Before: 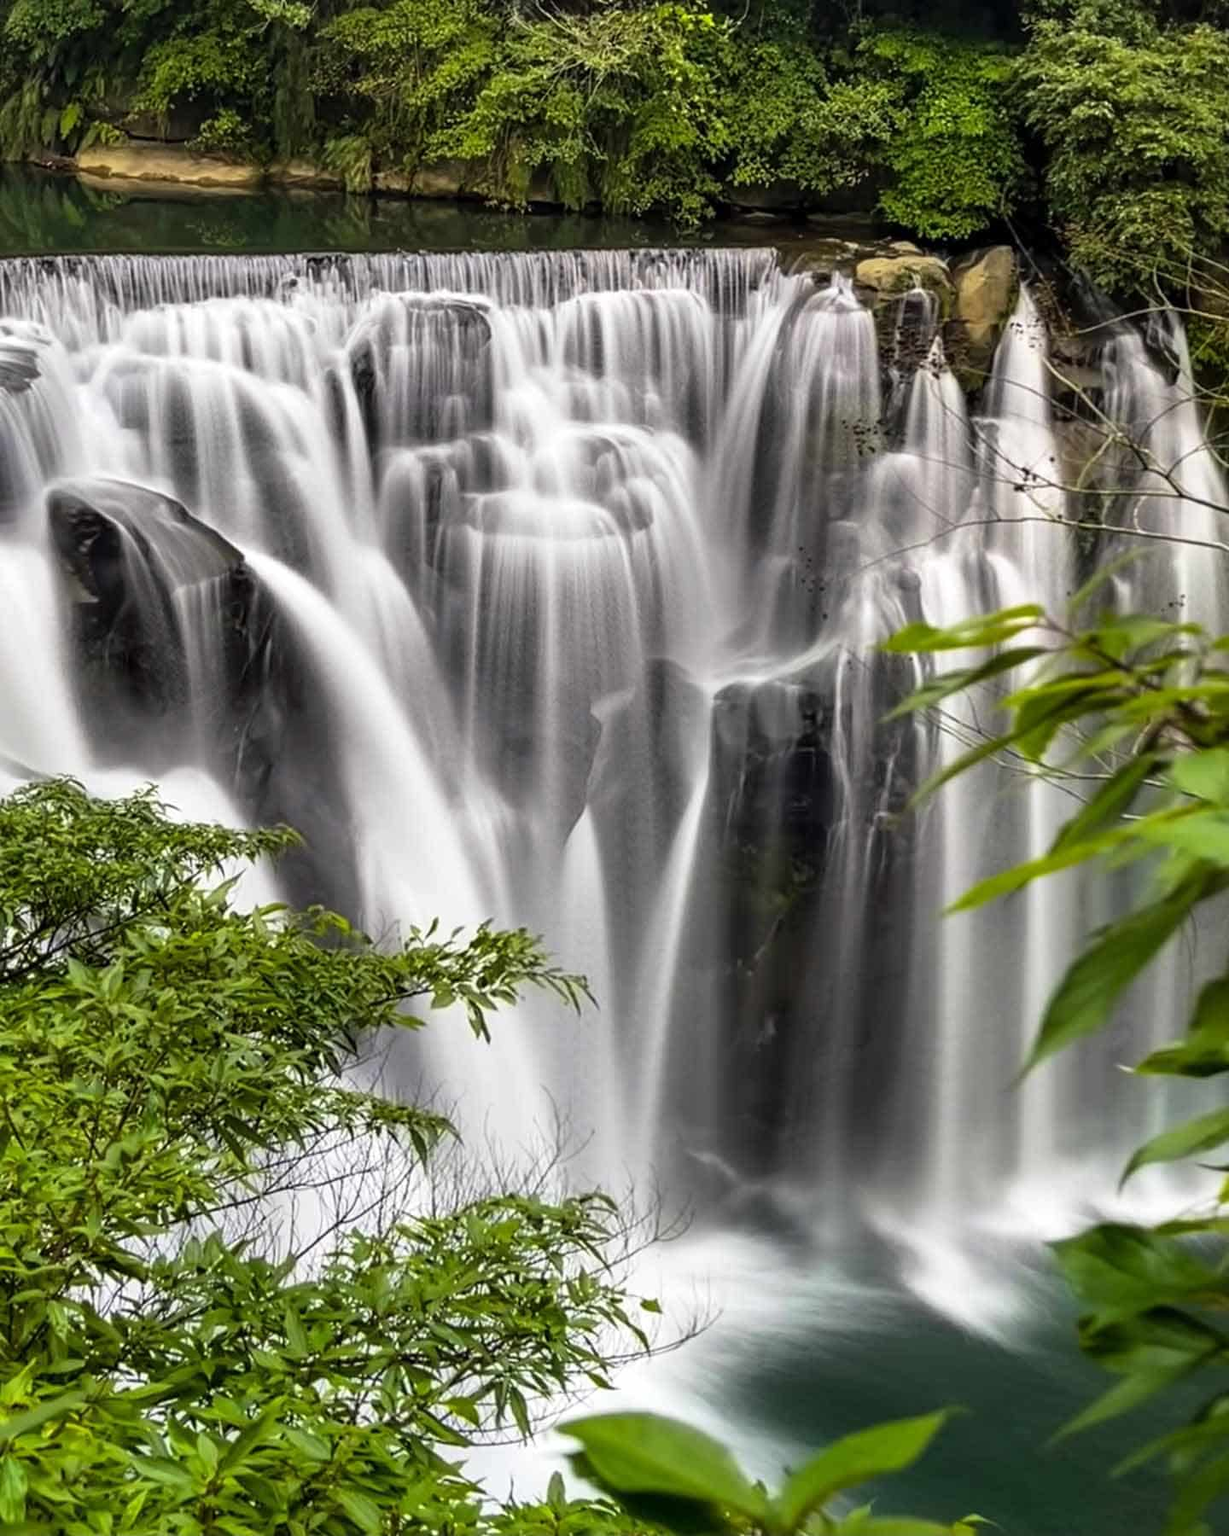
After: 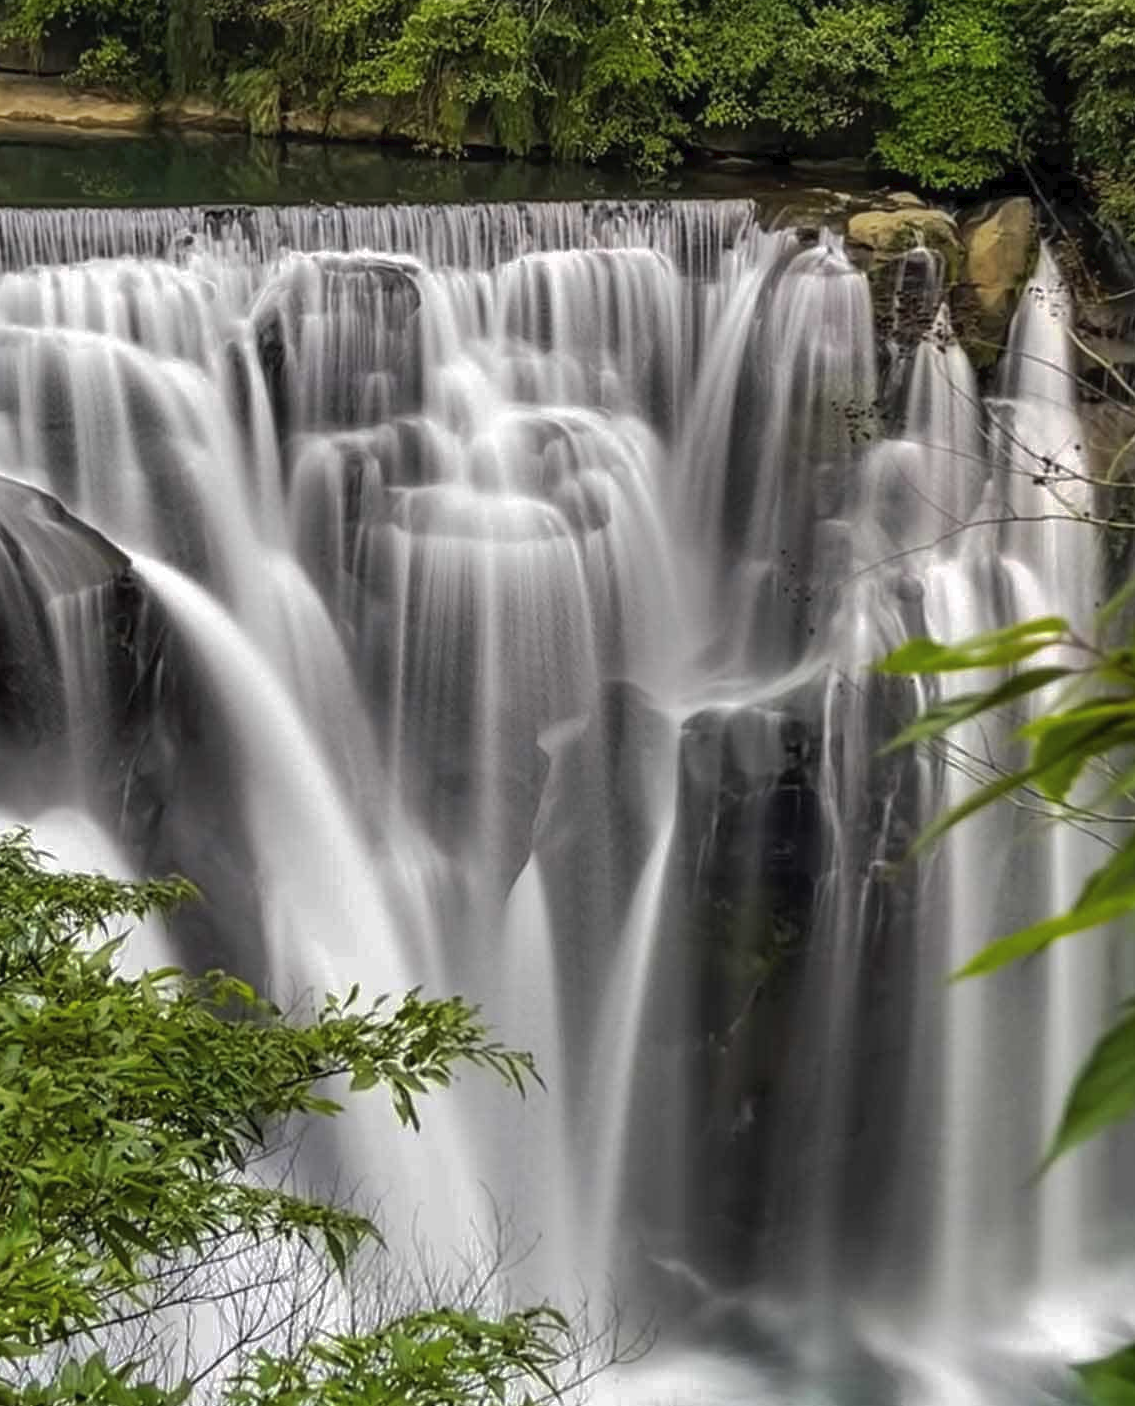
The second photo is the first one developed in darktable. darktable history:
crop and rotate: left 10.77%, top 5.1%, right 10.41%, bottom 16.76%
base curve: curves: ch0 [(0, 0) (0.74, 0.67) (1, 1)]
tone curve: curves: ch0 [(0, 0) (0.003, 0.027) (0.011, 0.03) (0.025, 0.04) (0.044, 0.063) (0.069, 0.093) (0.1, 0.125) (0.136, 0.153) (0.177, 0.191) (0.224, 0.232) (0.277, 0.279) (0.335, 0.333) (0.399, 0.39) (0.468, 0.457) (0.543, 0.535) (0.623, 0.611) (0.709, 0.683) (0.801, 0.758) (0.898, 0.853) (1, 1)], preserve colors none
